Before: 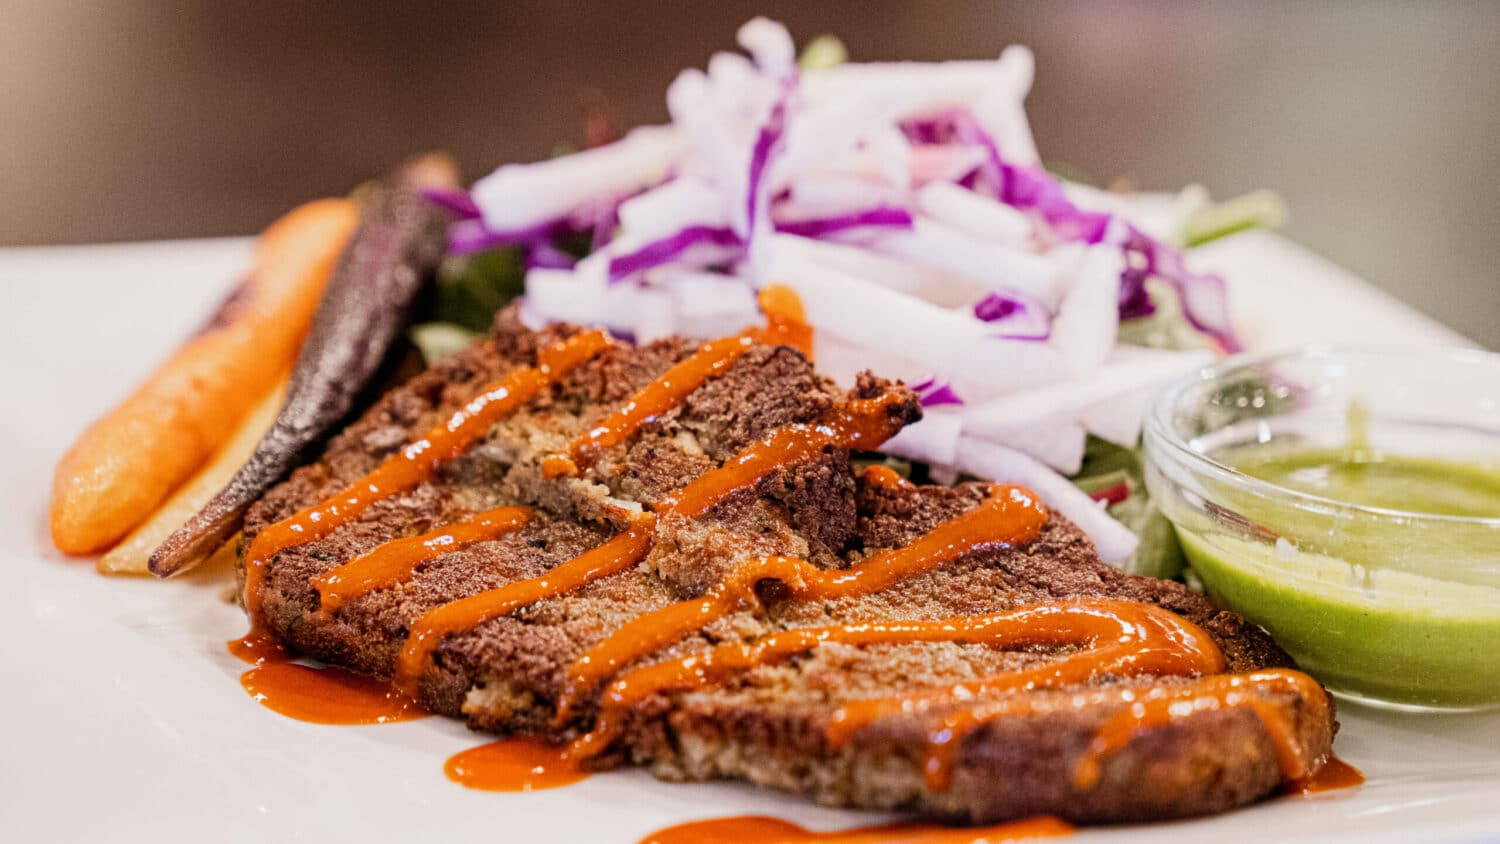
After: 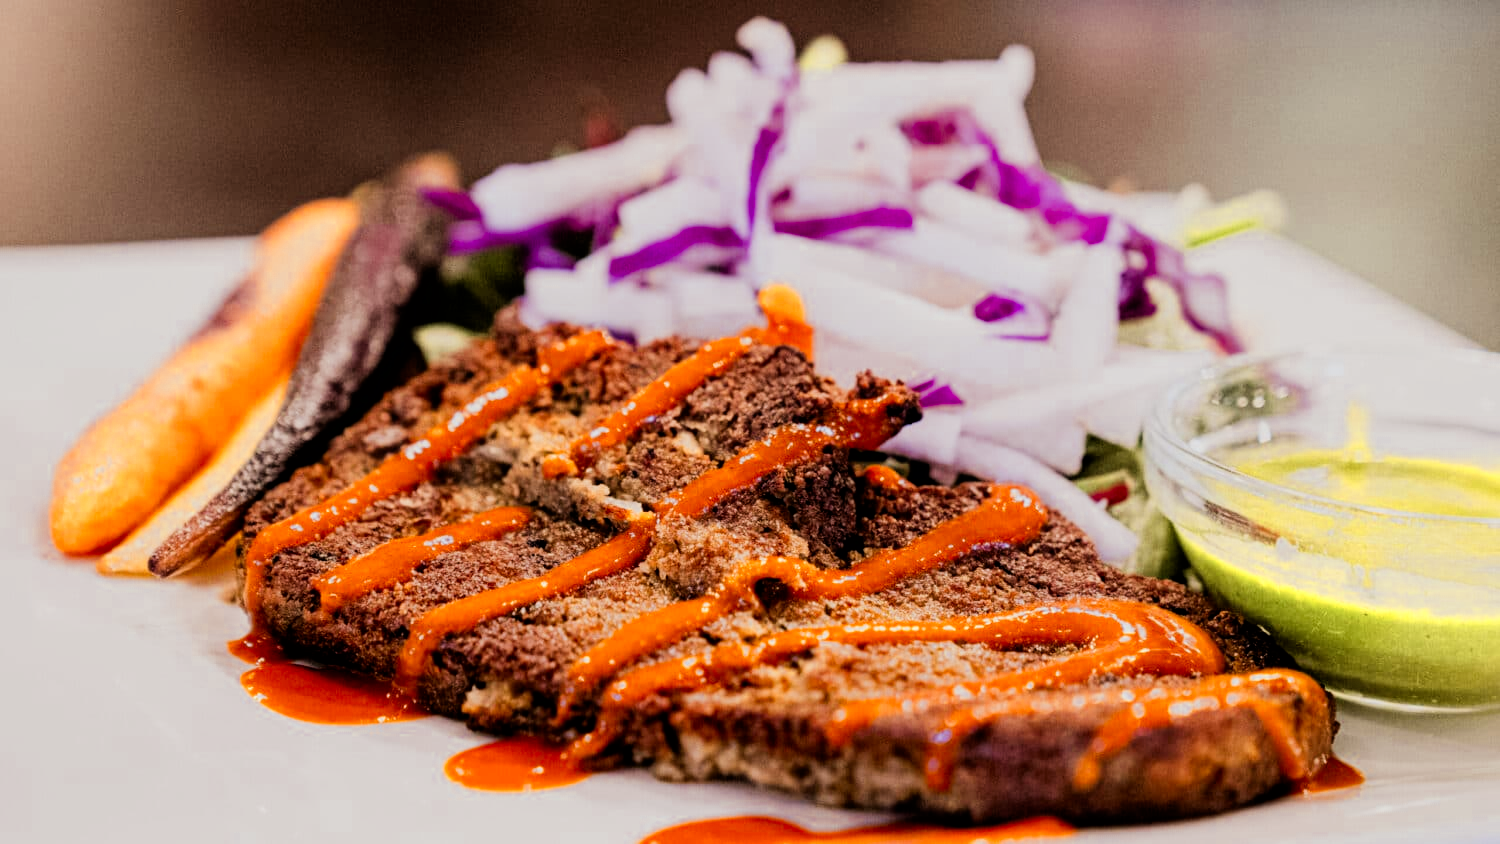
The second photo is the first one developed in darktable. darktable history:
filmic rgb: black relative exposure -5 EV, hardness 2.88, contrast 1.3, highlights saturation mix -30%
color zones: curves: ch0 [(0.004, 0.305) (0.261, 0.623) (0.389, 0.399) (0.708, 0.571) (0.947, 0.34)]; ch1 [(0.025, 0.645) (0.229, 0.584) (0.326, 0.551) (0.484, 0.262) (0.757, 0.643)]
